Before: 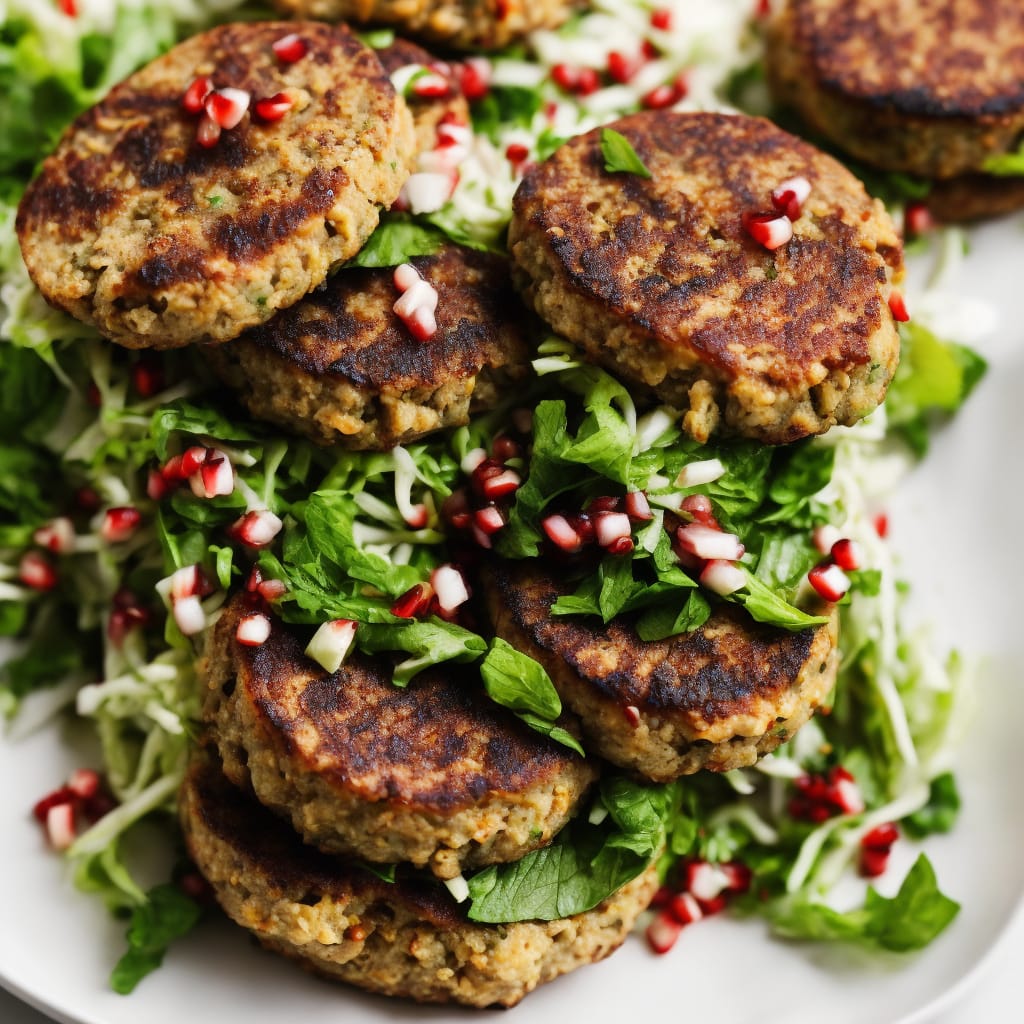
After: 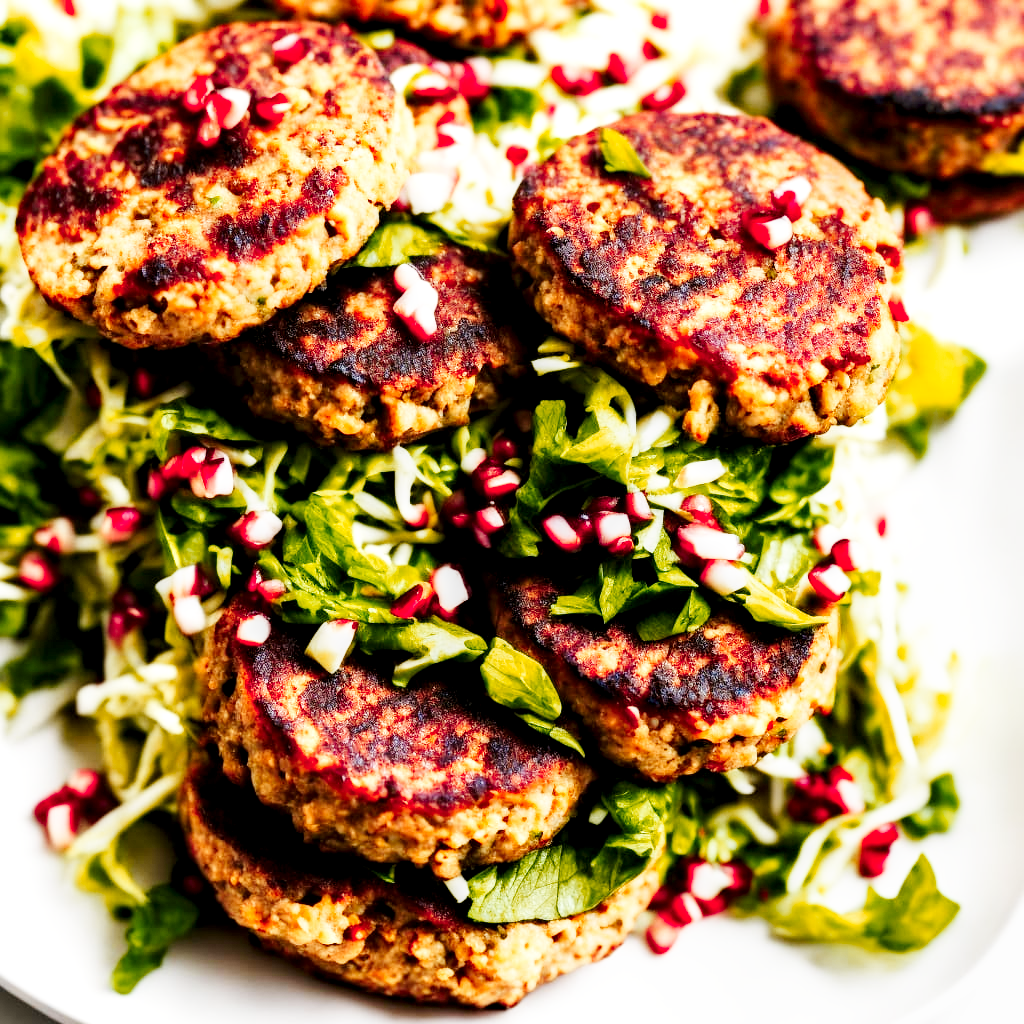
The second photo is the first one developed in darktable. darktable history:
local contrast: highlights 25%, shadows 75%, midtone range 0.75
base curve: curves: ch0 [(0, 0.003) (0.001, 0.002) (0.006, 0.004) (0.02, 0.022) (0.048, 0.086) (0.094, 0.234) (0.162, 0.431) (0.258, 0.629) (0.385, 0.8) (0.548, 0.918) (0.751, 0.988) (1, 1)], preserve colors none
color zones: curves: ch1 [(0.239, 0.552) (0.75, 0.5)]; ch2 [(0.25, 0.462) (0.749, 0.457)], mix 25.94%
